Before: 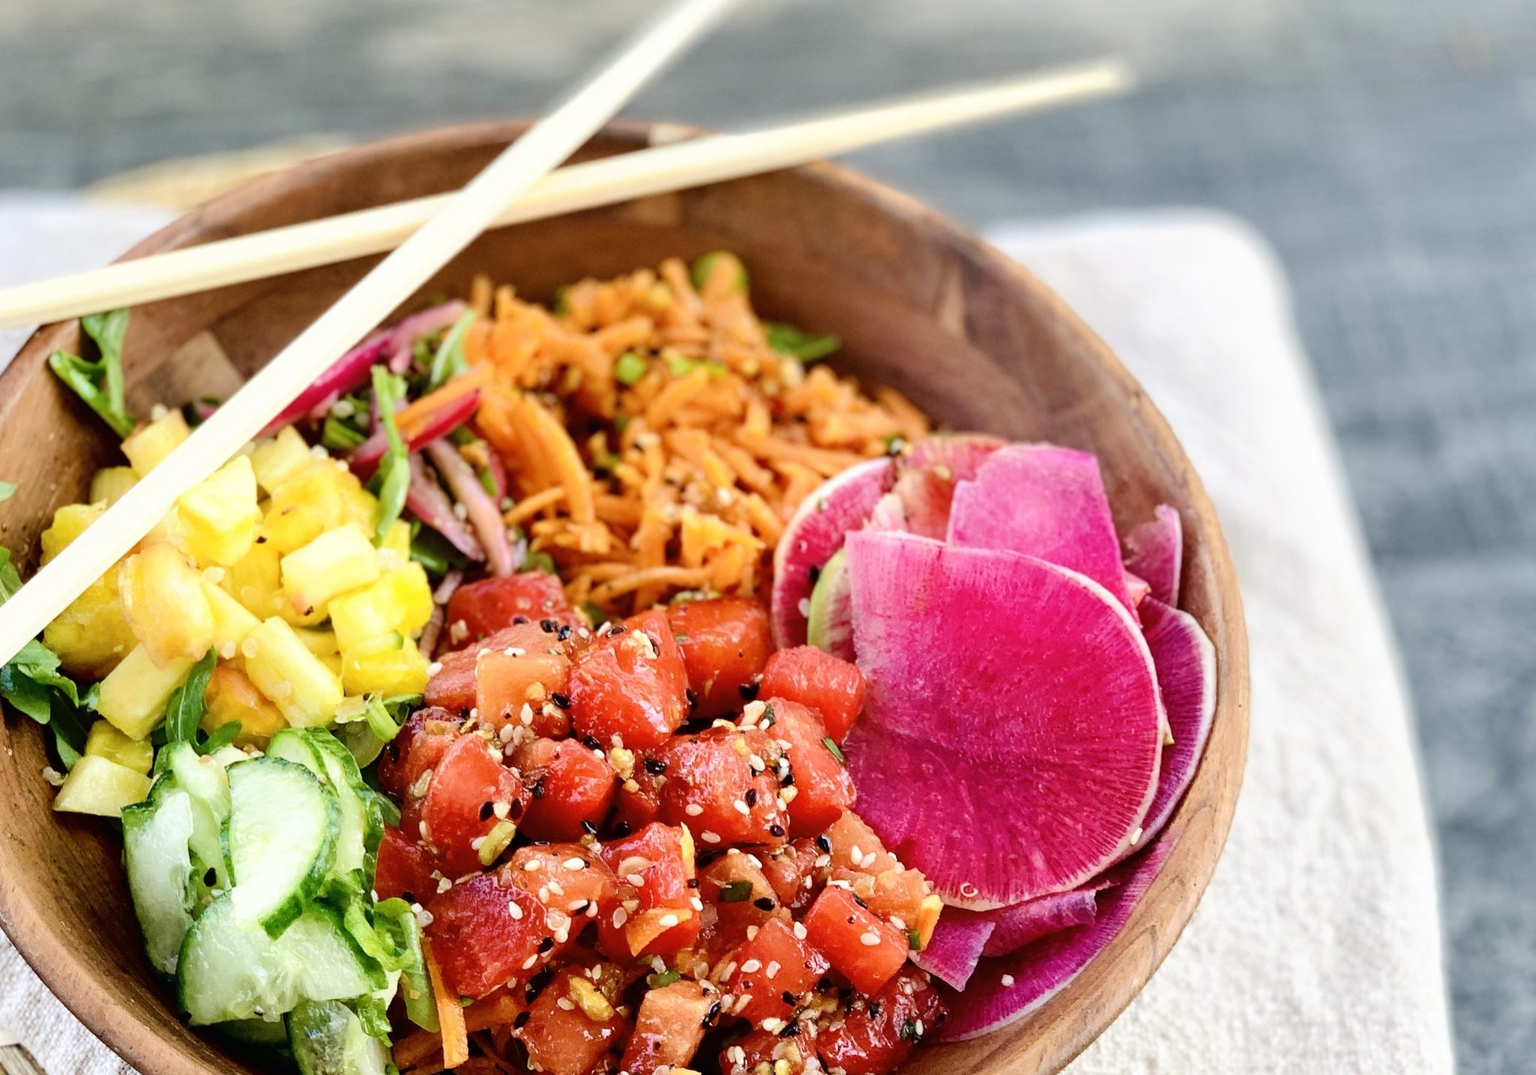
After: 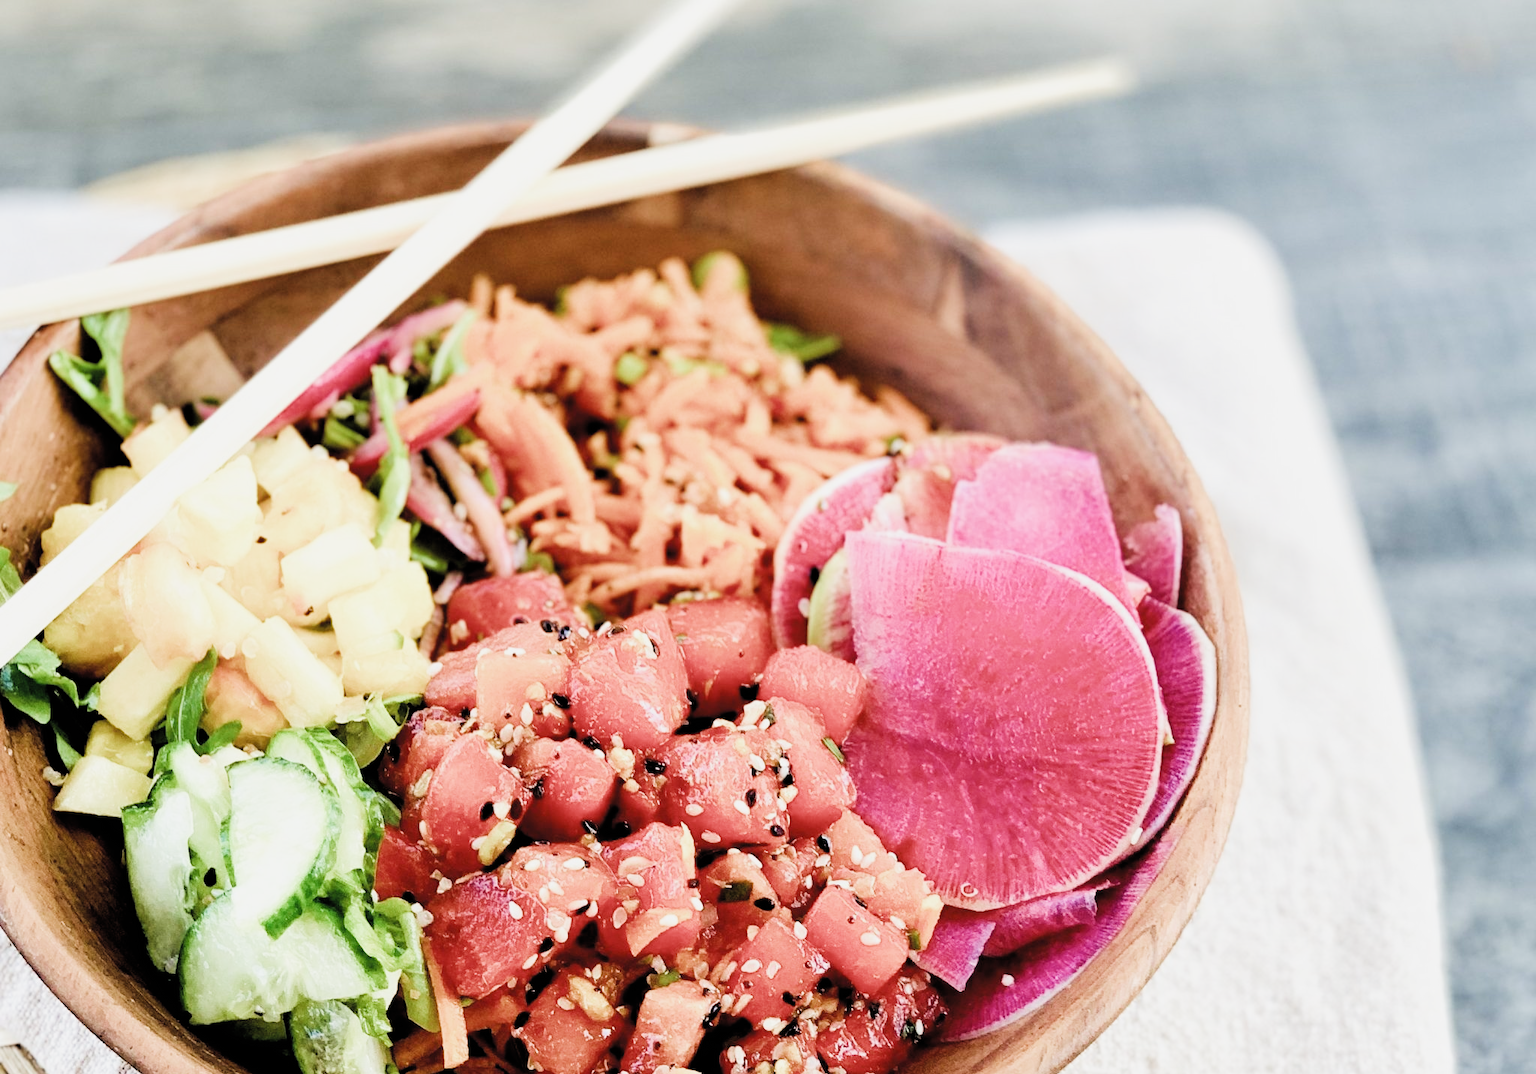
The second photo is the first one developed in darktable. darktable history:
filmic rgb: black relative exposure -5.09 EV, white relative exposure 3.96 EV, hardness 2.88, contrast 1.196, color science v4 (2020)
exposure: exposure 0.63 EV, compensate exposure bias true, compensate highlight preservation false
